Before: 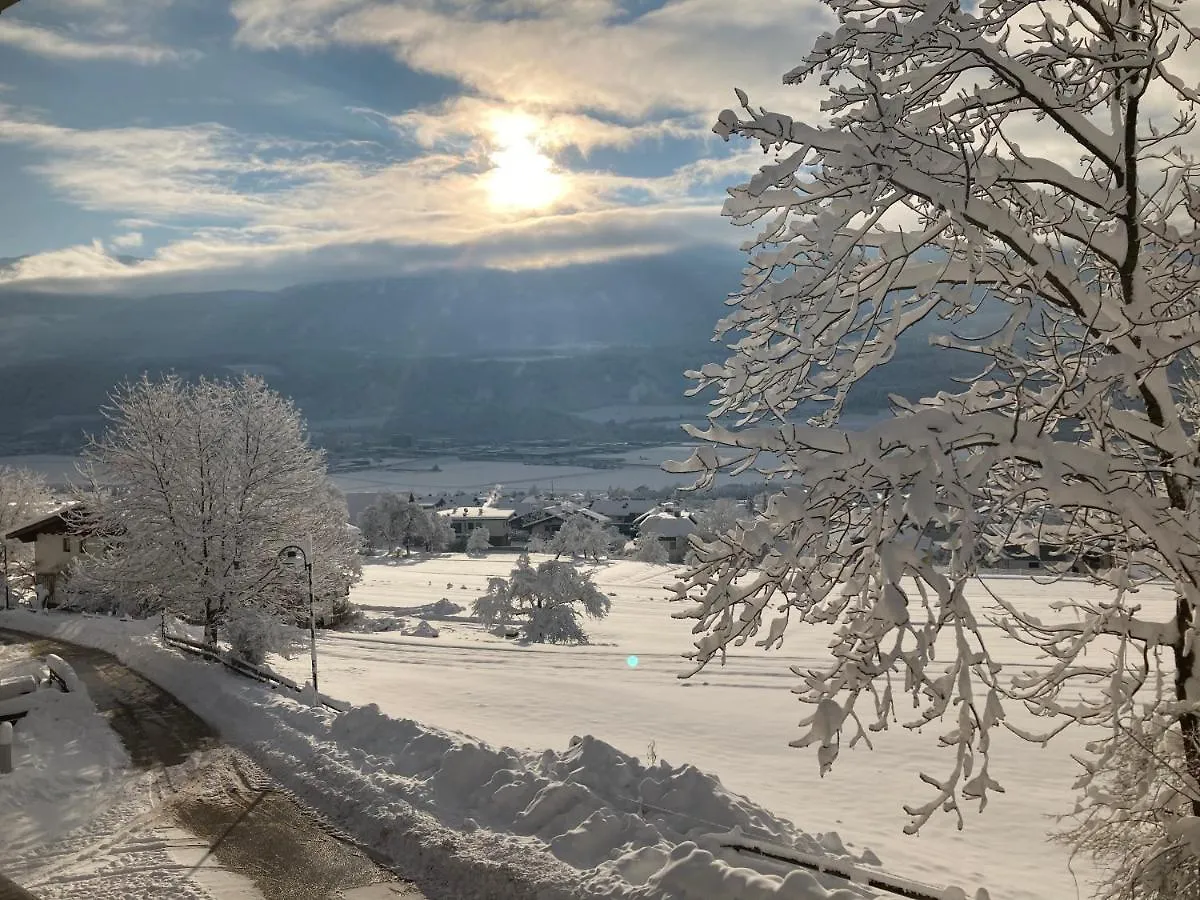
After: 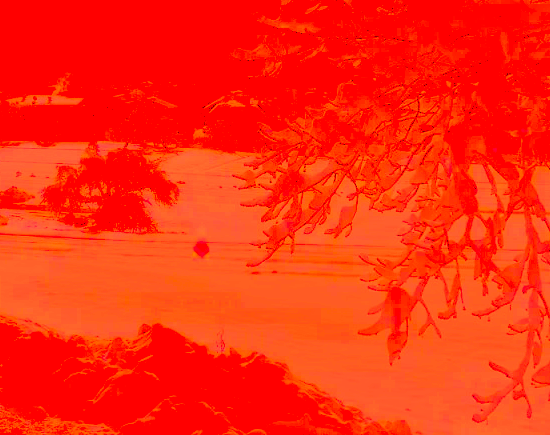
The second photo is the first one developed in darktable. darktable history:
crop: left 35.976%, top 45.819%, right 18.162%, bottom 5.807%
color correction: highlights a* -39.68, highlights b* -40, shadows a* -40, shadows b* -40, saturation -3
tone curve: curves: ch0 [(0, 0) (0.003, 0.014) (0.011, 0.017) (0.025, 0.023) (0.044, 0.035) (0.069, 0.04) (0.1, 0.062) (0.136, 0.099) (0.177, 0.152) (0.224, 0.214) (0.277, 0.291) (0.335, 0.383) (0.399, 0.487) (0.468, 0.581) (0.543, 0.662) (0.623, 0.738) (0.709, 0.802) (0.801, 0.871) (0.898, 0.936) (1, 1)], preserve colors none
contrast brightness saturation: brightness 1
